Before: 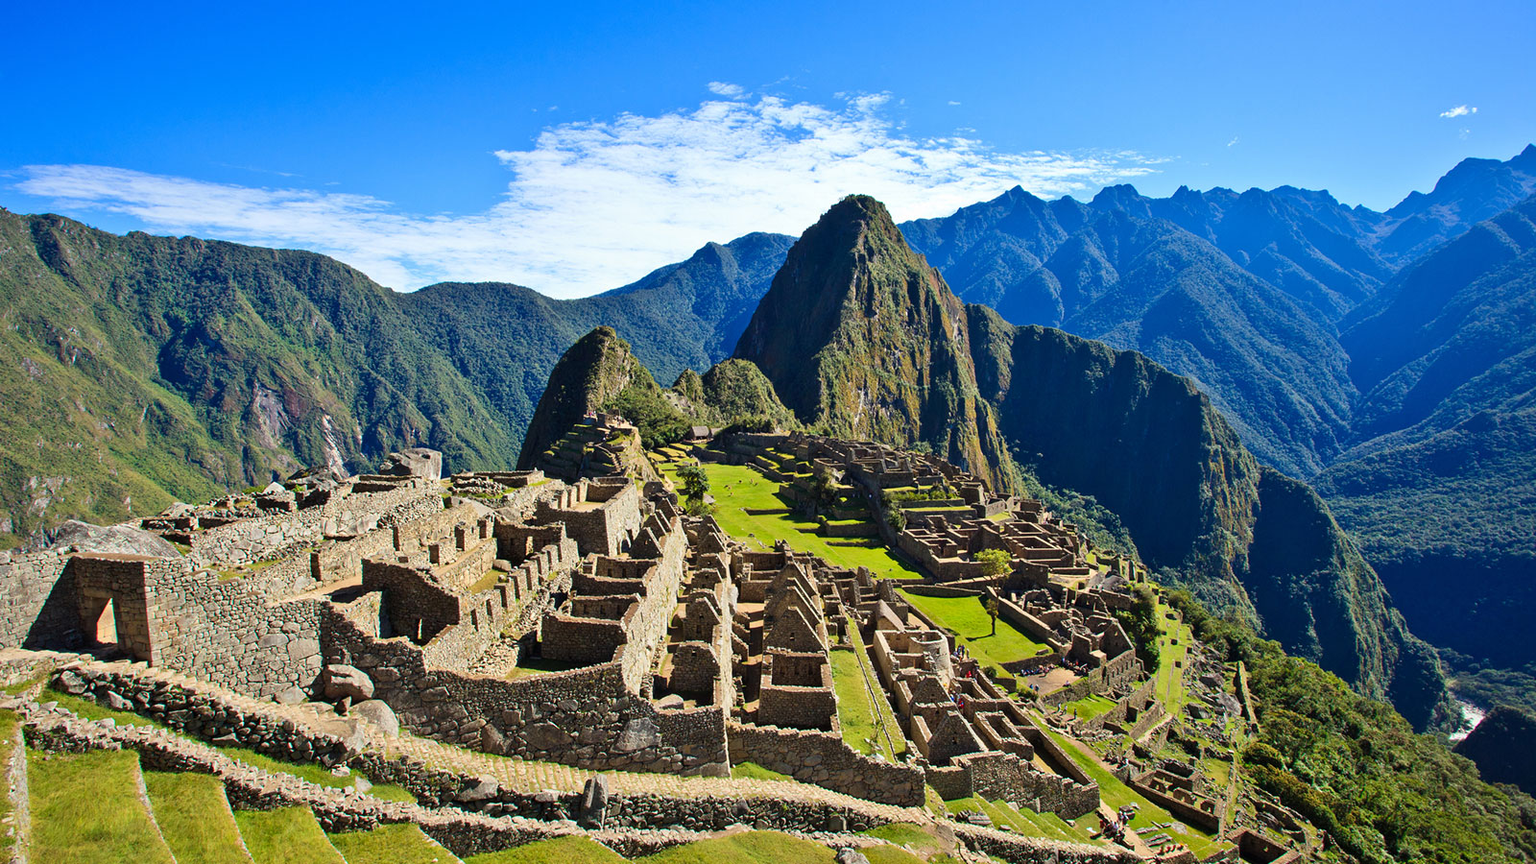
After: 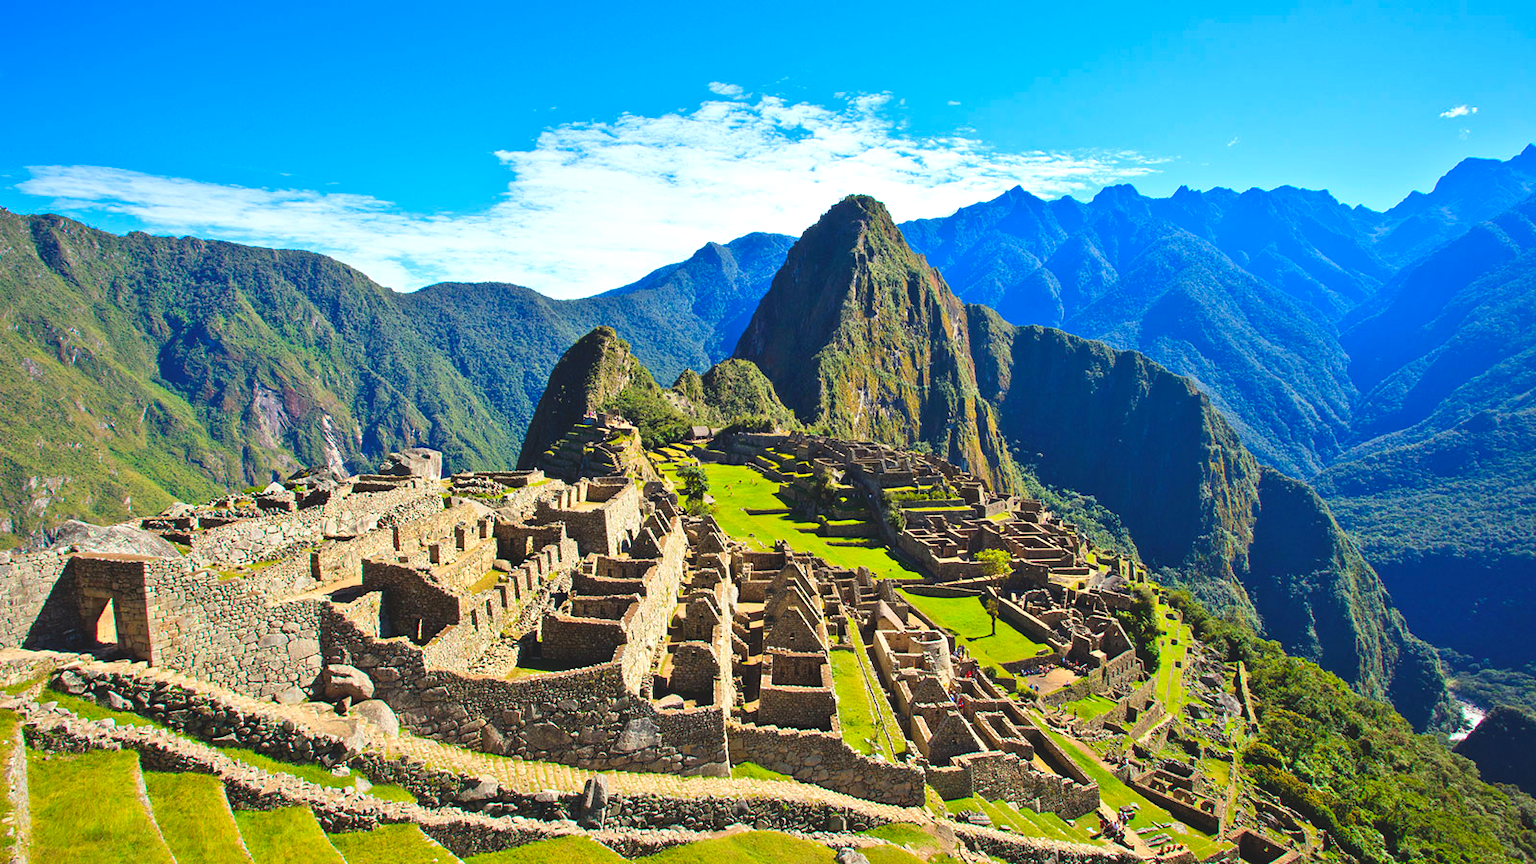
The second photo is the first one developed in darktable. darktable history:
contrast brightness saturation: contrast -0.198, saturation 0.189
tone equalizer: -8 EV -0.722 EV, -7 EV -0.697 EV, -6 EV -0.608 EV, -5 EV -0.375 EV, -3 EV 0.394 EV, -2 EV 0.6 EV, -1 EV 0.688 EV, +0 EV 0.723 EV
